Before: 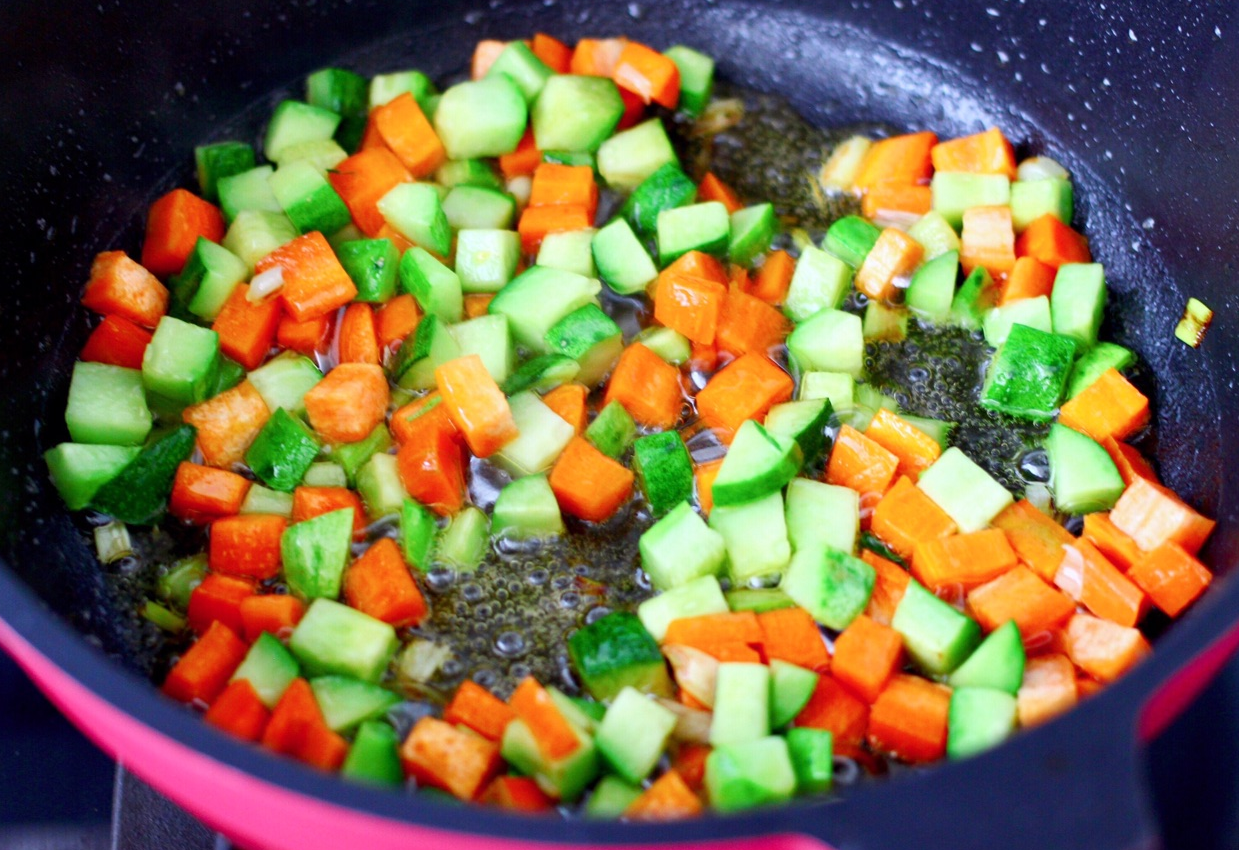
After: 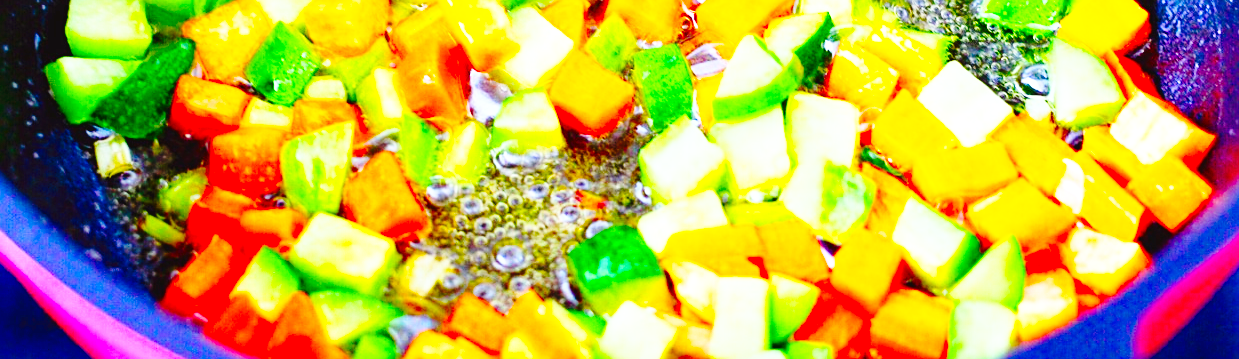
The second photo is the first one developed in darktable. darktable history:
contrast brightness saturation: contrast 0.134, brightness -0.064, saturation 0.154
tone curve: curves: ch0 [(0, 0) (0.003, 0.04) (0.011, 0.04) (0.025, 0.043) (0.044, 0.049) (0.069, 0.066) (0.1, 0.095) (0.136, 0.121) (0.177, 0.154) (0.224, 0.211) (0.277, 0.281) (0.335, 0.358) (0.399, 0.452) (0.468, 0.54) (0.543, 0.628) (0.623, 0.721) (0.709, 0.801) (0.801, 0.883) (0.898, 0.948) (1, 1)], preserve colors none
levels: levels [0.026, 0.507, 0.987]
sharpen: on, module defaults
exposure: black level correction 0, exposure 0.952 EV, compensate highlight preservation false
crop: top 45.504%, bottom 12.215%
base curve: curves: ch0 [(0, 0) (0.028, 0.03) (0.121, 0.232) (0.46, 0.748) (0.859, 0.968) (1, 1)], preserve colors none
color balance rgb: shadows lift › hue 84.65°, power › chroma 0.667%, power › hue 60°, global offset › luminance 0.491%, linear chroma grading › global chroma 15.273%, perceptual saturation grading › global saturation 31.055%, contrast -29.349%
